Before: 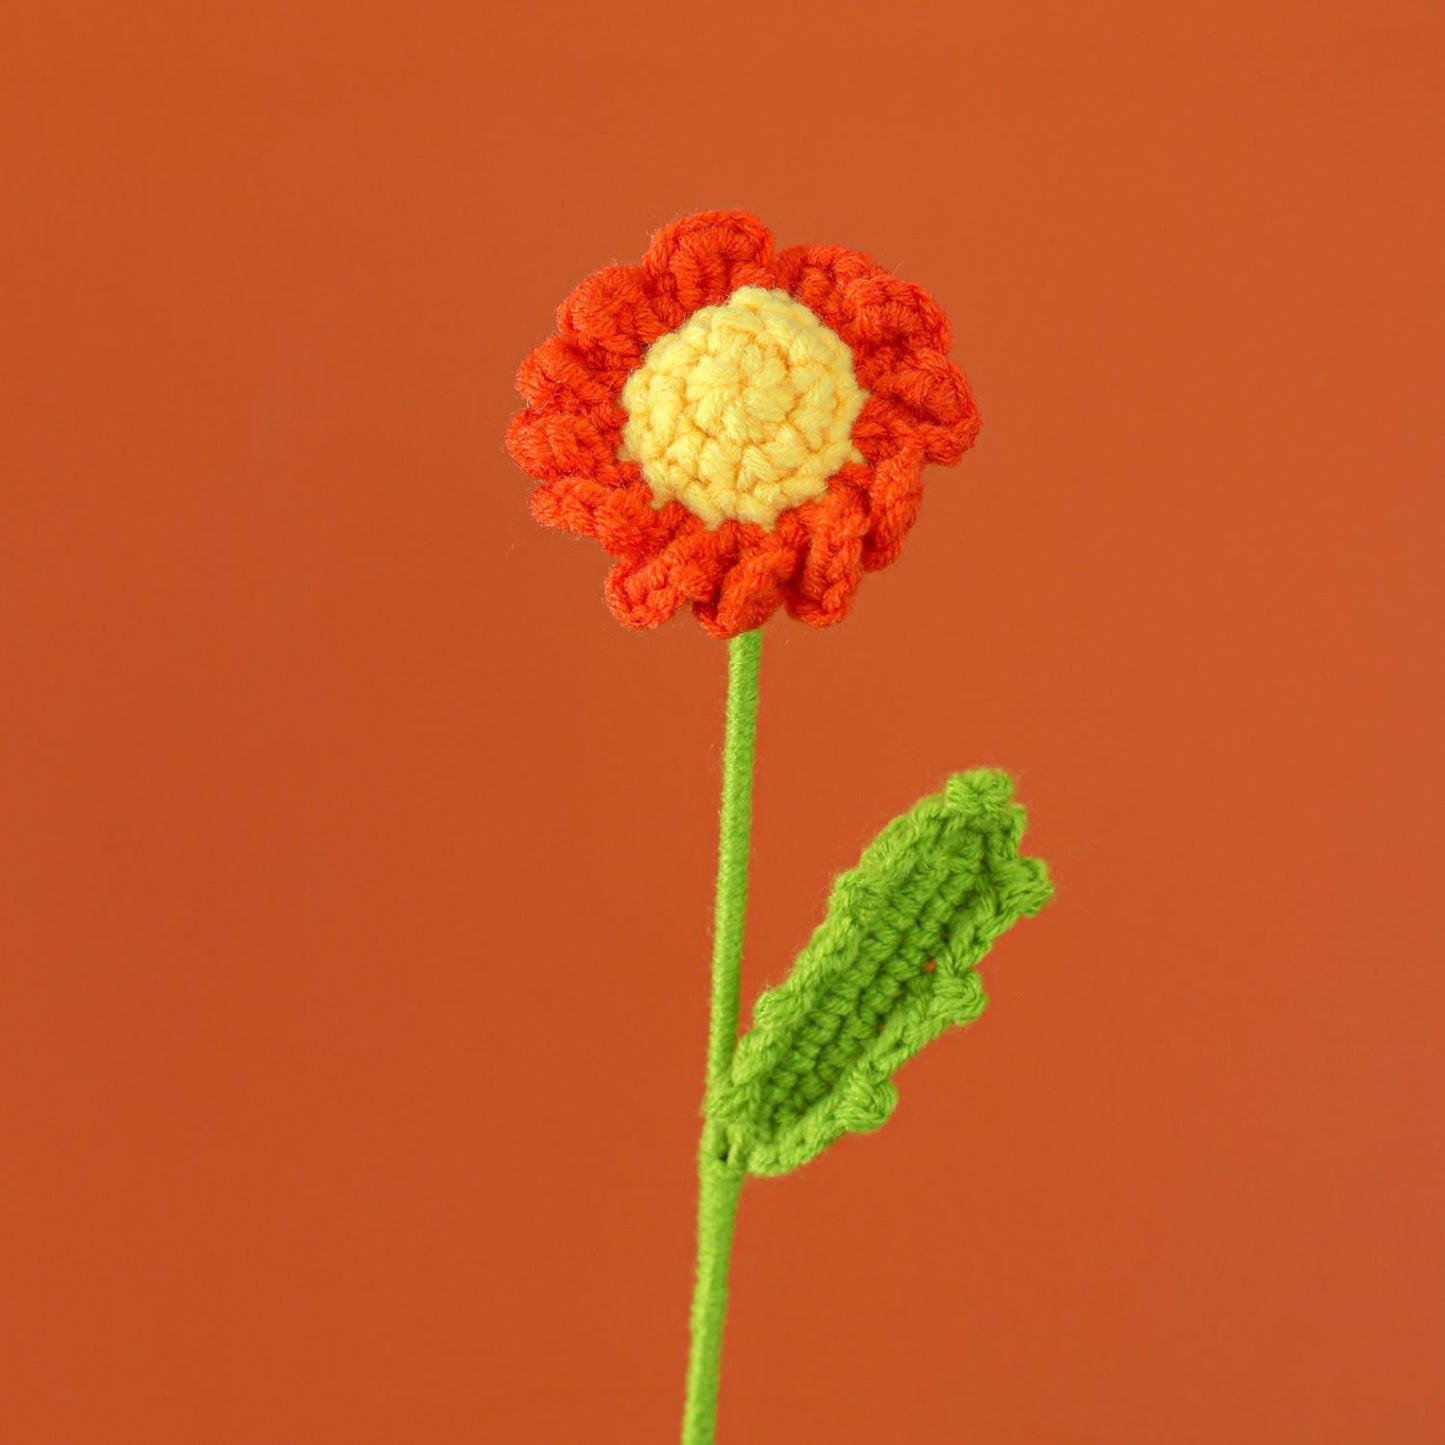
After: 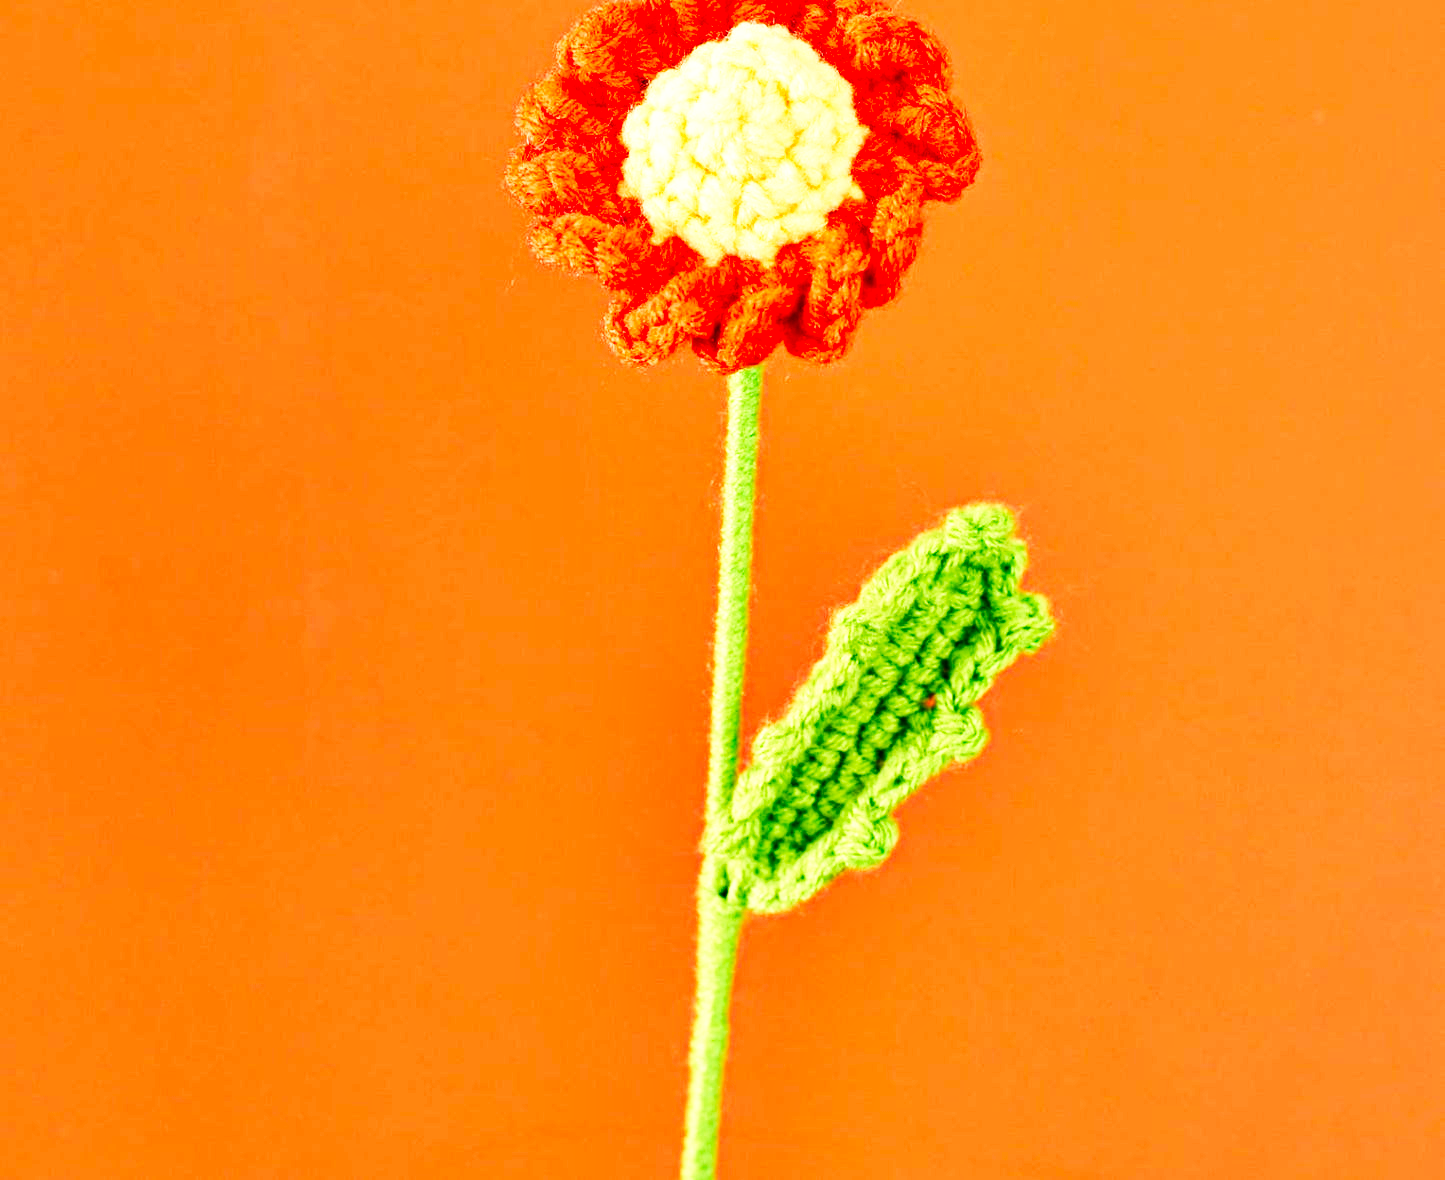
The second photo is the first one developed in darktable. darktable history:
contrast equalizer: octaves 7, y [[0.6 ×6], [0.55 ×6], [0 ×6], [0 ×6], [0 ×6]]
crop and rotate: top 18.316%
base curve: curves: ch0 [(0, 0) (0.007, 0.004) (0.027, 0.03) (0.046, 0.07) (0.207, 0.54) (0.442, 0.872) (0.673, 0.972) (1, 1)], preserve colors none
